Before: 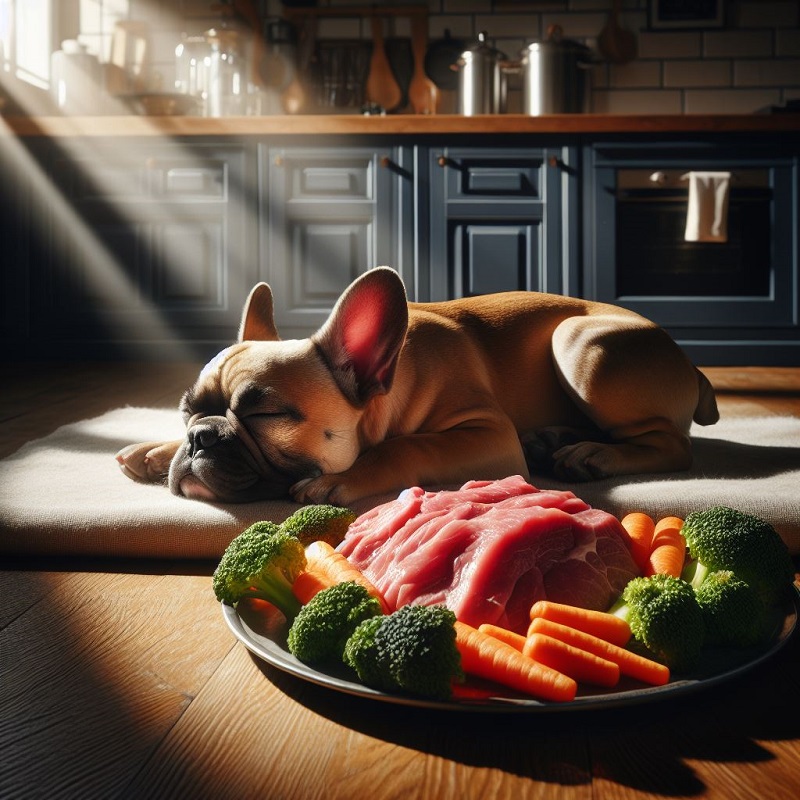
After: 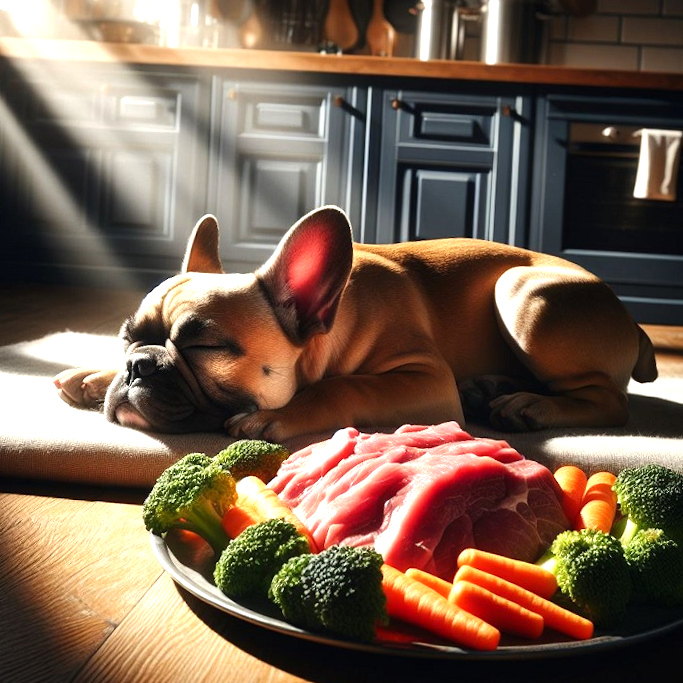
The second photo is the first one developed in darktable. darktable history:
tone equalizer: -8 EV -0.417 EV, -7 EV -0.389 EV, -6 EV -0.333 EV, -5 EV -0.222 EV, -3 EV 0.222 EV, -2 EV 0.333 EV, -1 EV 0.389 EV, +0 EV 0.417 EV, edges refinement/feathering 500, mask exposure compensation -1.57 EV, preserve details no
crop and rotate: angle -3.27°, left 5.211%, top 5.211%, right 4.607%, bottom 4.607%
exposure: black level correction 0.001, exposure 0.5 EV, compensate exposure bias true, compensate highlight preservation false
